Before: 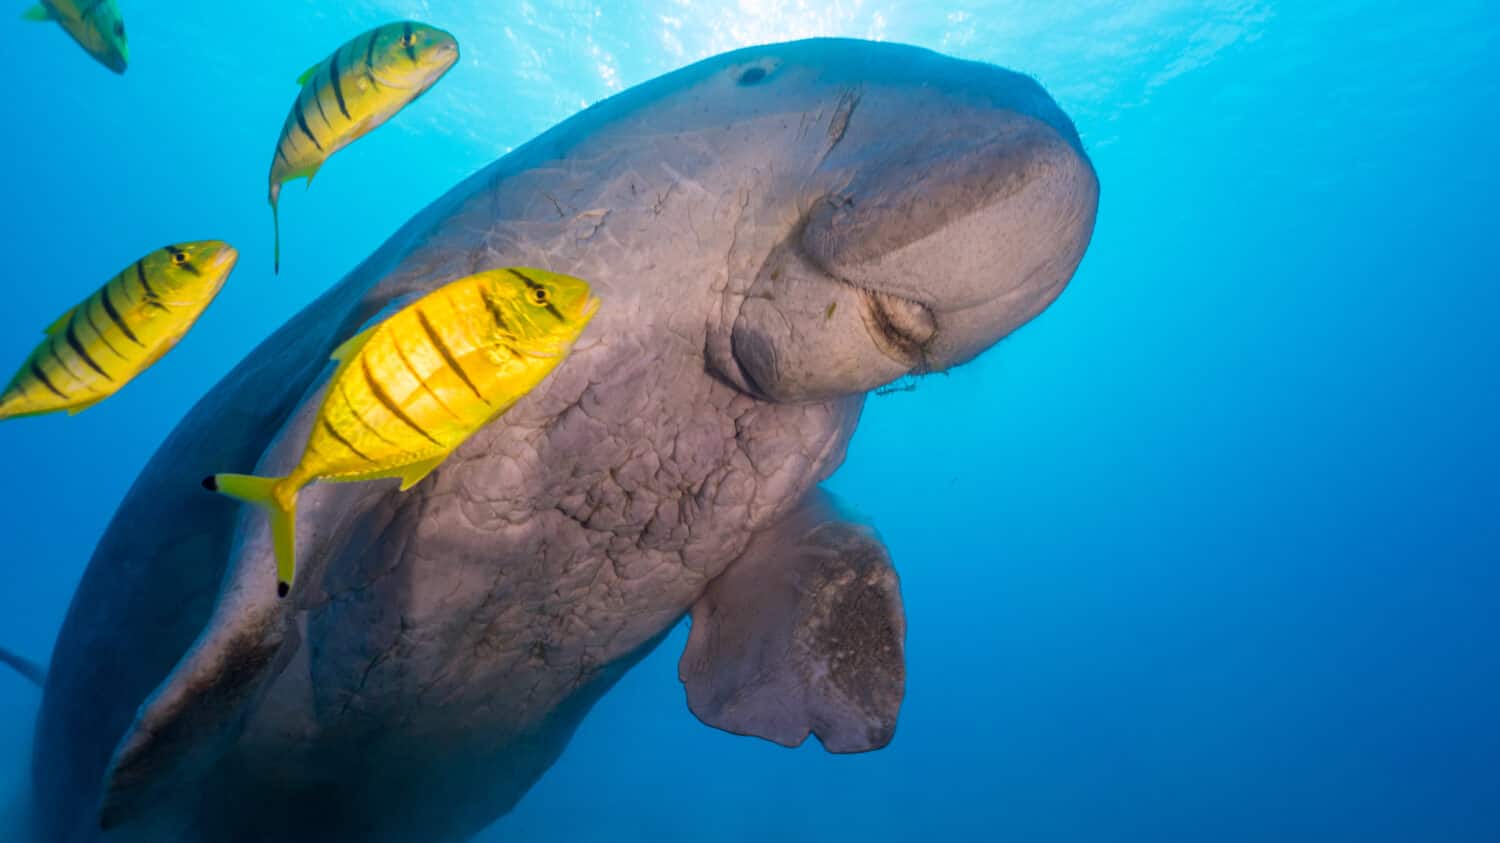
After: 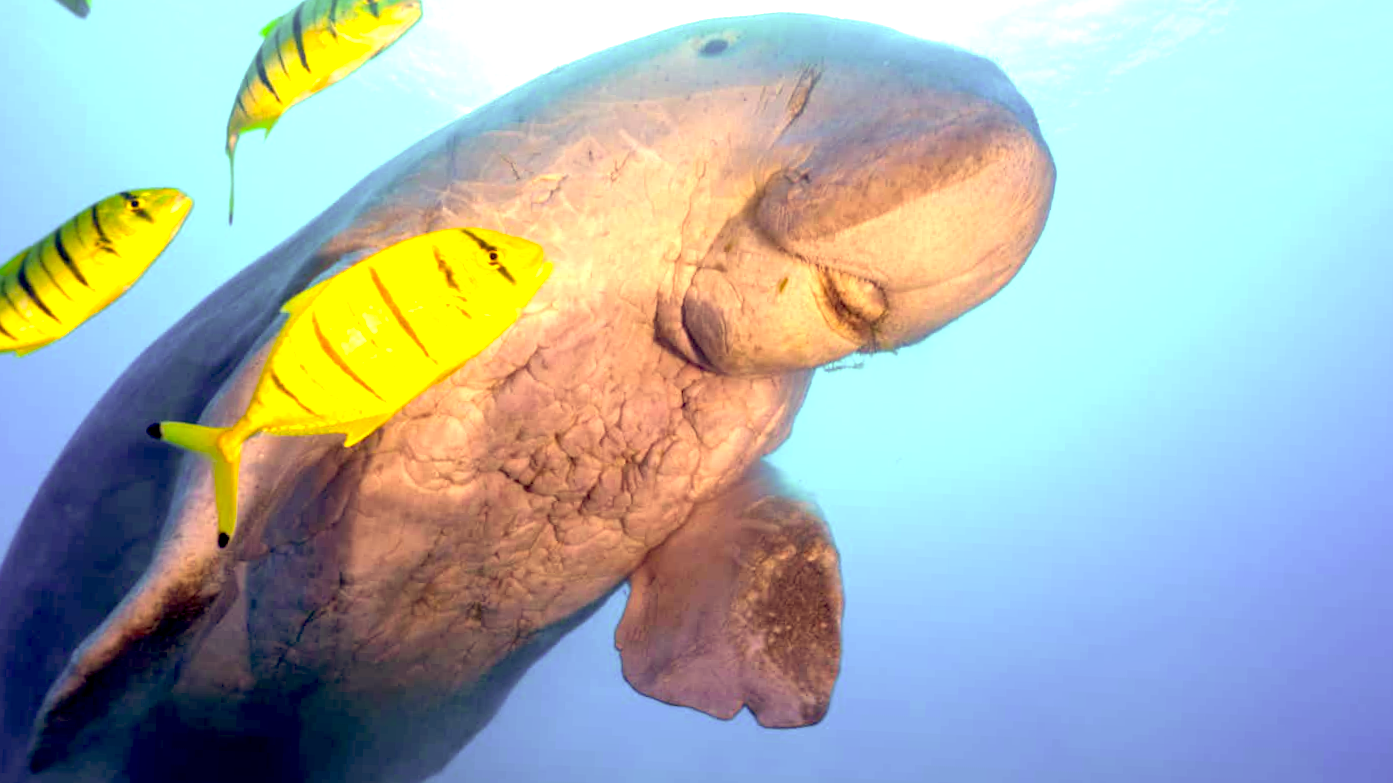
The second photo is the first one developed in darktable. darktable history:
crop and rotate: angle -2.49°
contrast equalizer: y [[0.5, 0.5, 0.5, 0.539, 0.64, 0.611], [0.5 ×6], [0.5 ×6], [0 ×6], [0 ×6]], mix -0.181
color correction: highlights a* 9.93, highlights b* 39.17, shadows a* 13.95, shadows b* 3.1
exposure: black level correction 0.009, exposure 1.43 EV, compensate highlight preservation false
